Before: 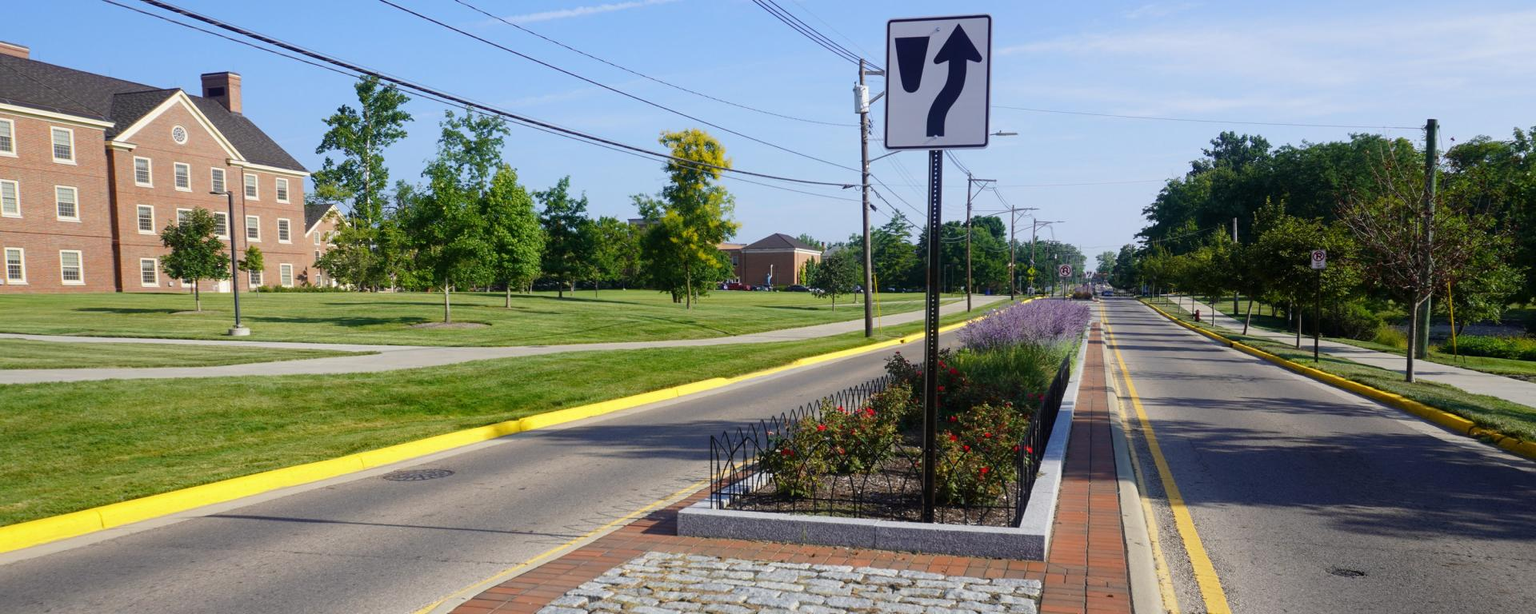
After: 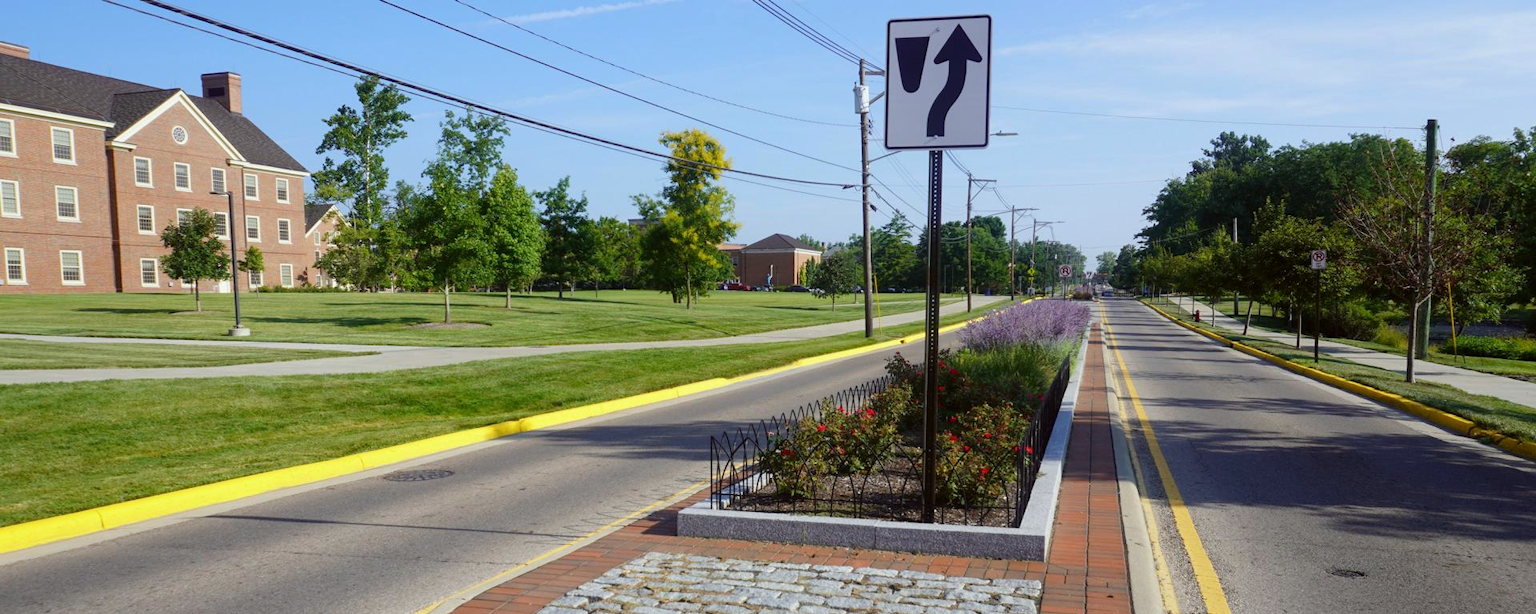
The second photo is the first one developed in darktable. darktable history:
color correction: highlights a* -2.75, highlights b* -2.09, shadows a* 1.95, shadows b* 2.71
